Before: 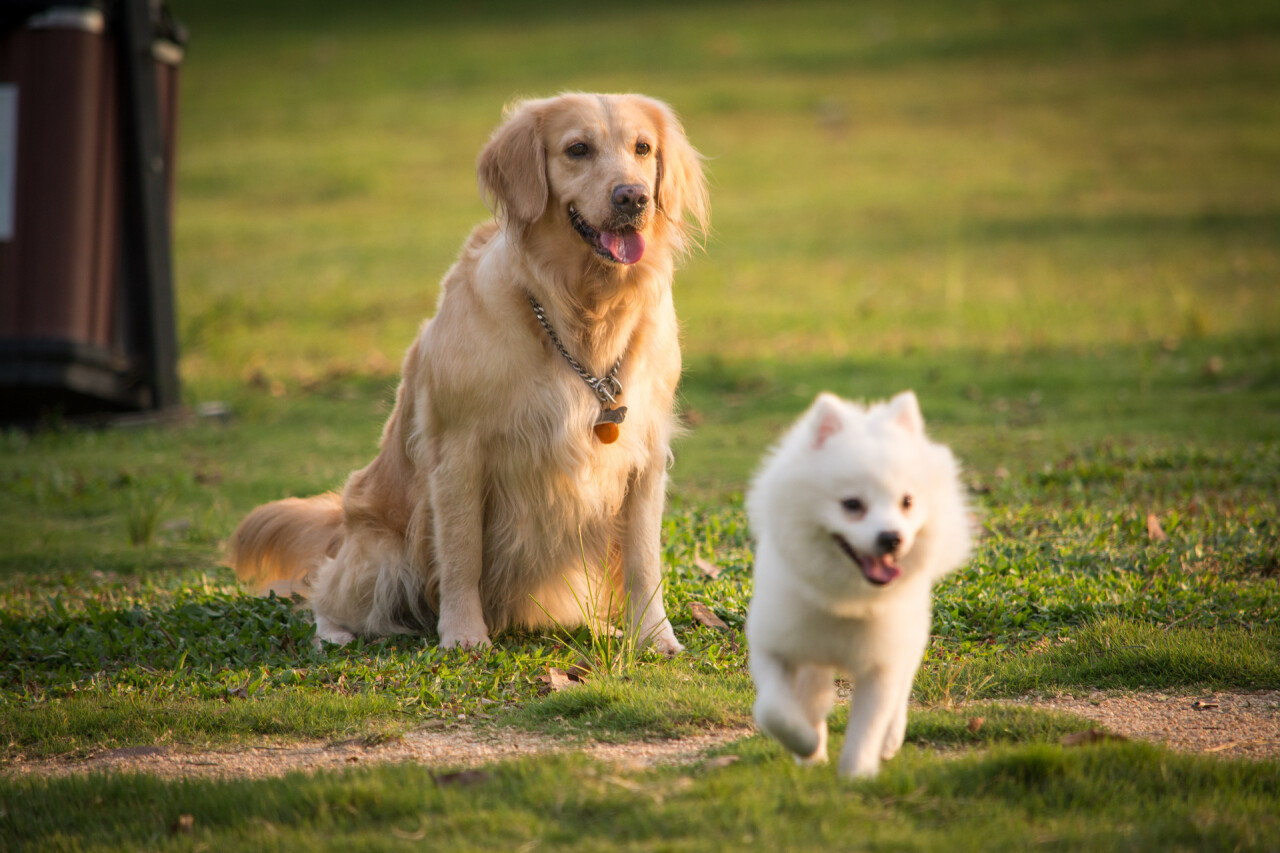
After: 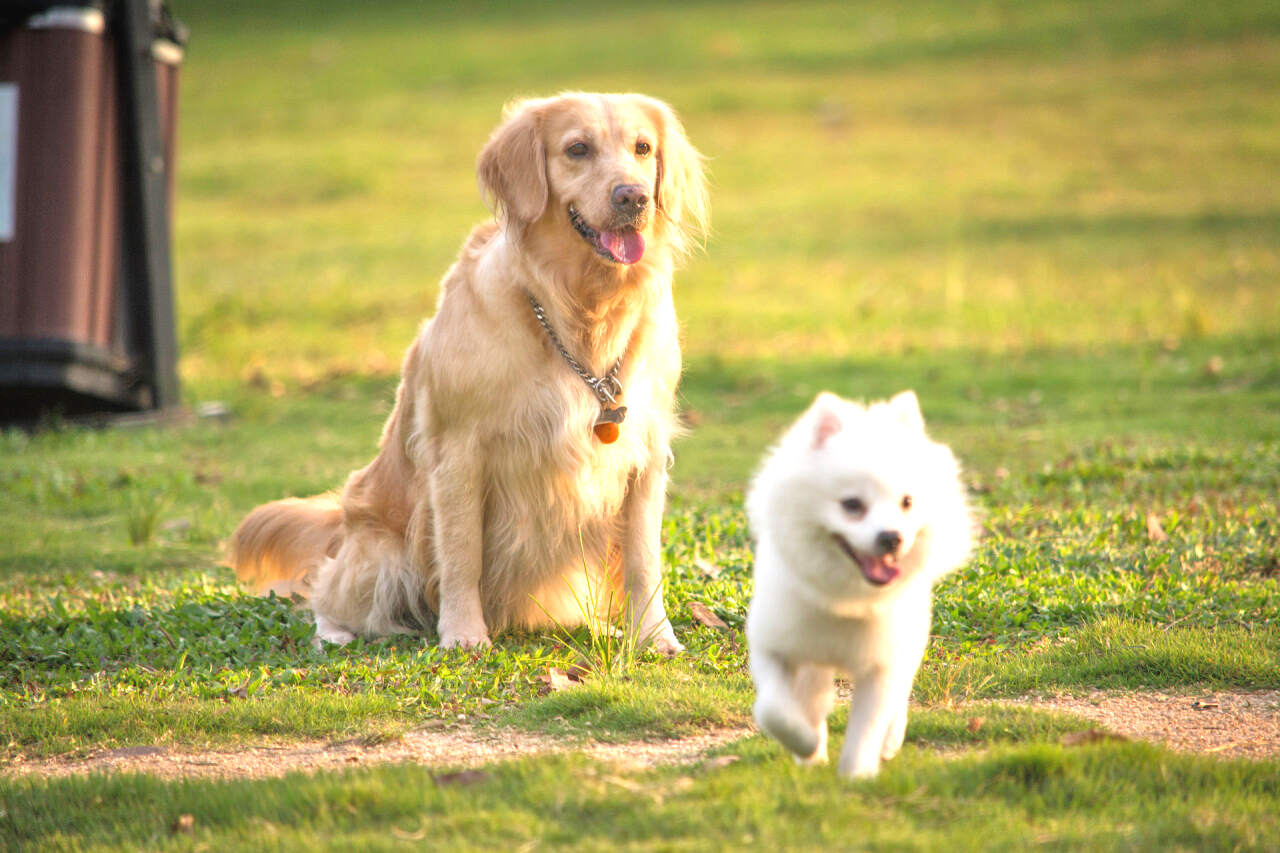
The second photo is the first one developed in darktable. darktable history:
tone equalizer: -7 EV 0.15 EV, -6 EV 0.6 EV, -5 EV 1.15 EV, -4 EV 1.33 EV, -3 EV 1.15 EV, -2 EV 0.6 EV, -1 EV 0.15 EV, mask exposure compensation -0.5 EV
exposure: black level correction -0.002, exposure 0.708 EV, compensate exposure bias true, compensate highlight preservation false
levels: levels [0, 0.492, 0.984]
